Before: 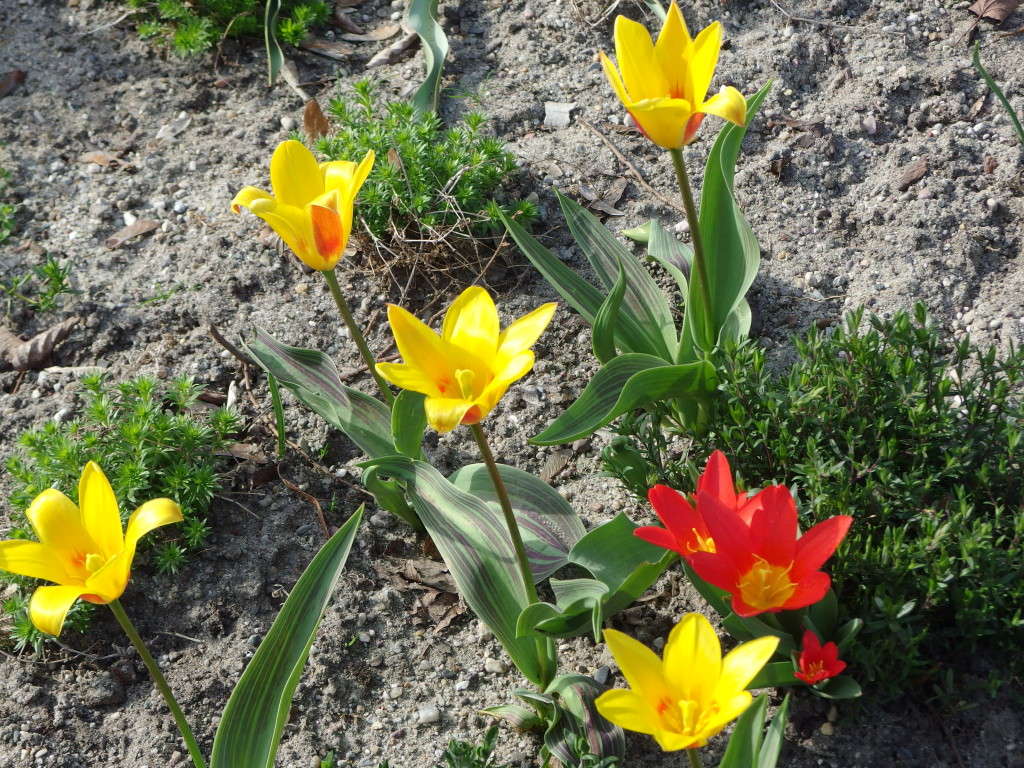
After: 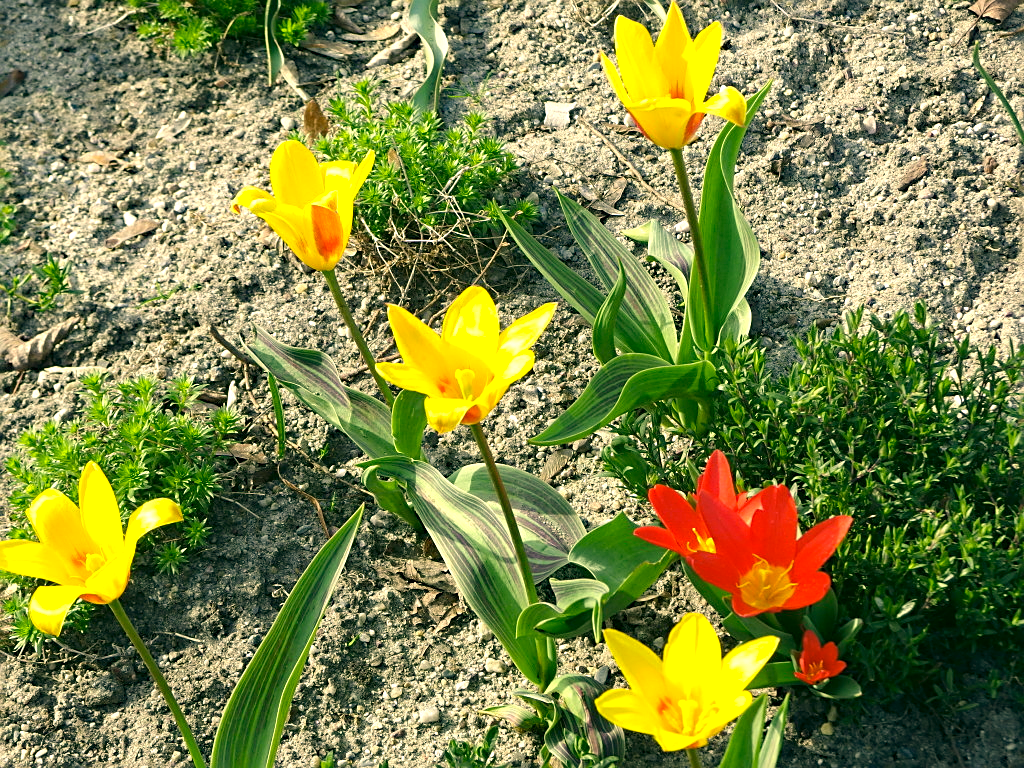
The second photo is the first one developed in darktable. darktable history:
sharpen: on, module defaults
color correction: highlights a* 4.72, highlights b* 23.99, shadows a* -15.59, shadows b* 3.95
exposure: exposure 0.605 EV, compensate highlight preservation false
haze removal: compatibility mode true, adaptive false
